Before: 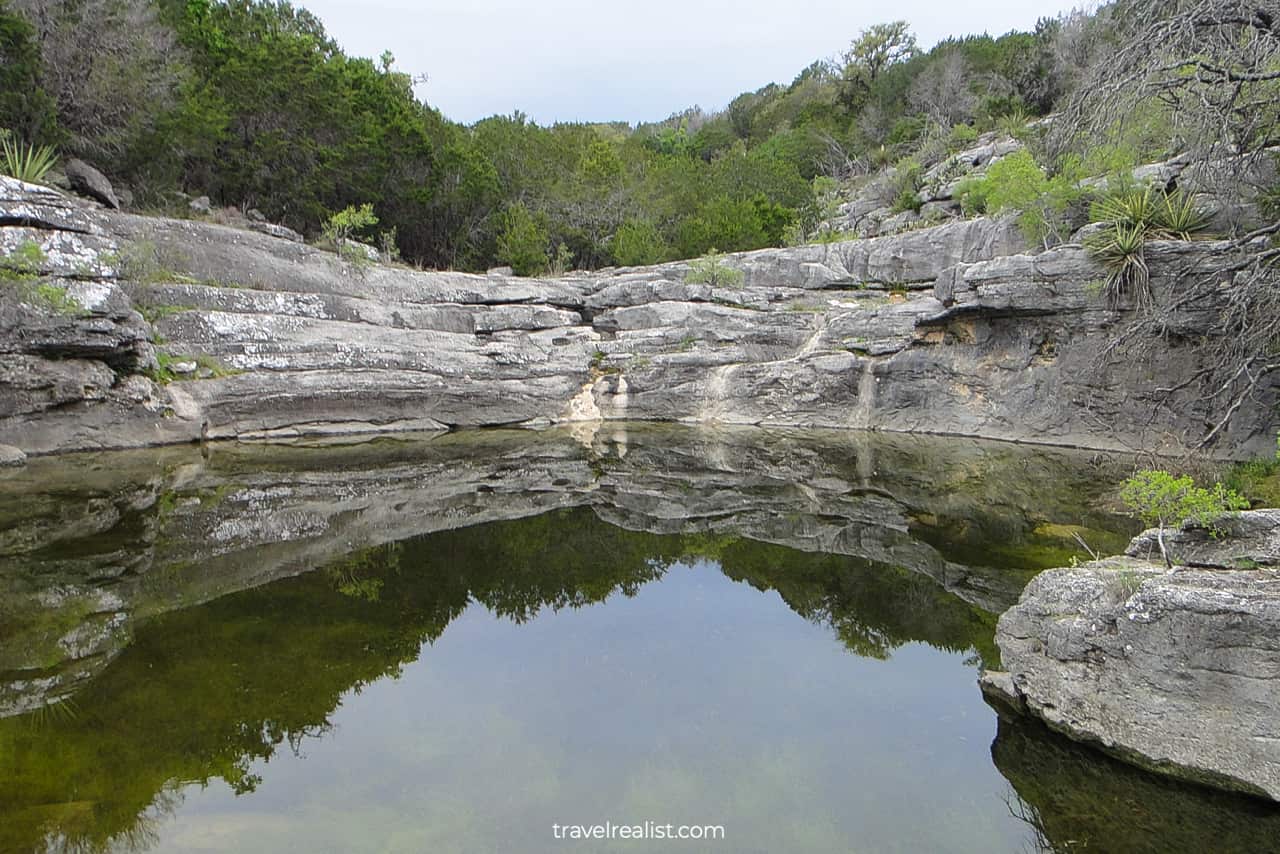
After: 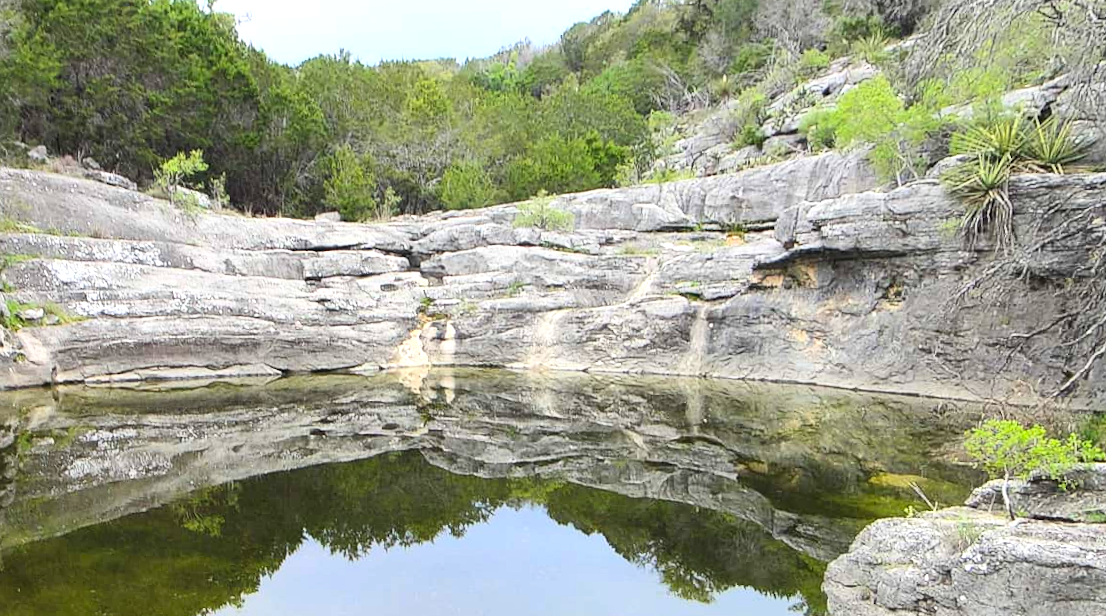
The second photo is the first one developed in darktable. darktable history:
rotate and perspective: rotation 0.062°, lens shift (vertical) 0.115, lens shift (horizontal) -0.133, crop left 0.047, crop right 0.94, crop top 0.061, crop bottom 0.94
crop: left 8.155%, top 6.611%, bottom 15.385%
contrast brightness saturation: contrast 0.2, brightness 0.16, saturation 0.22
exposure: exposure 0.493 EV, compensate highlight preservation false
